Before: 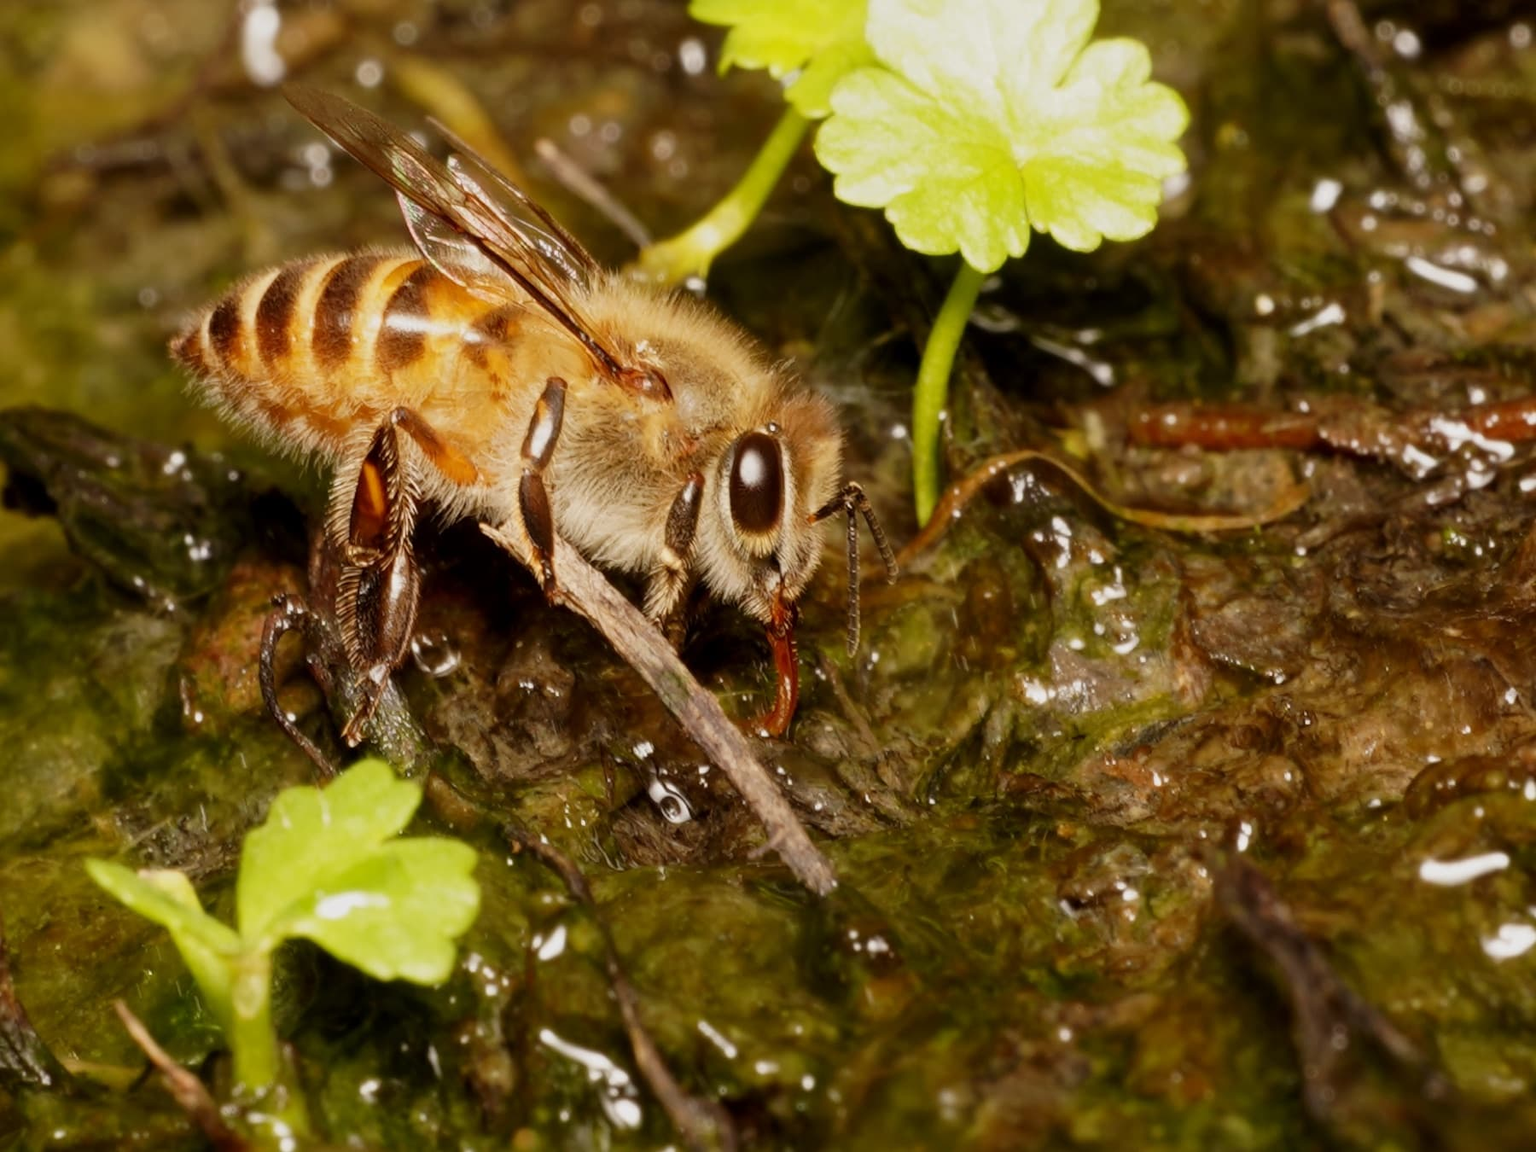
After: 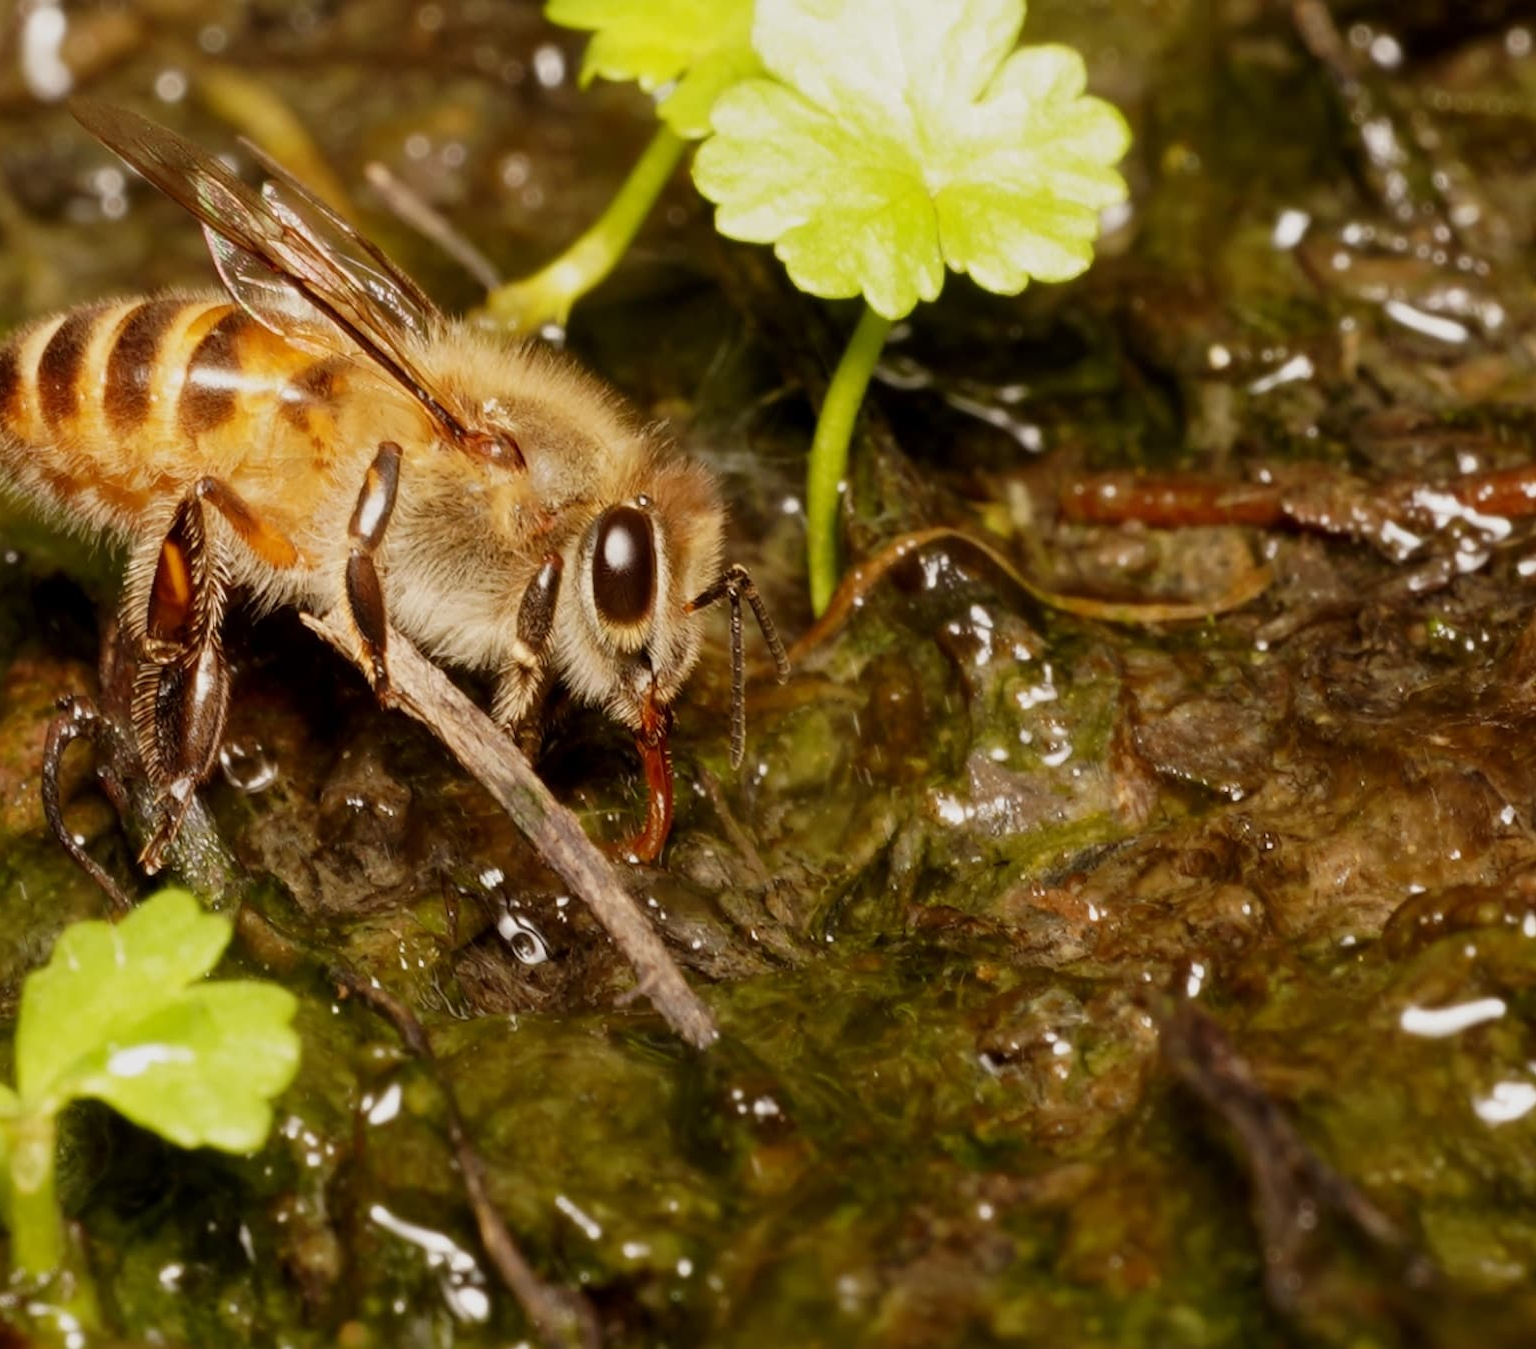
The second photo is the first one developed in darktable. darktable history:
crop and rotate: left 14.57%
